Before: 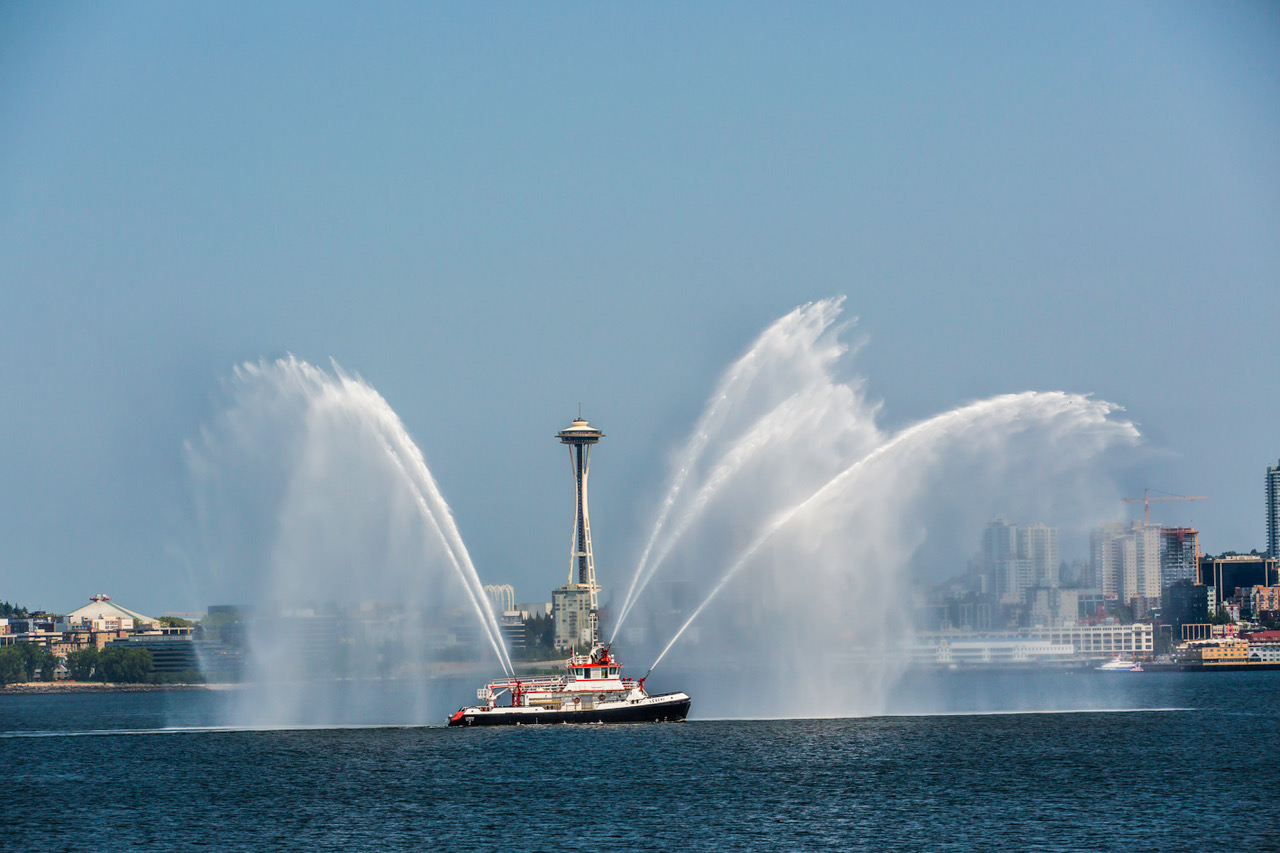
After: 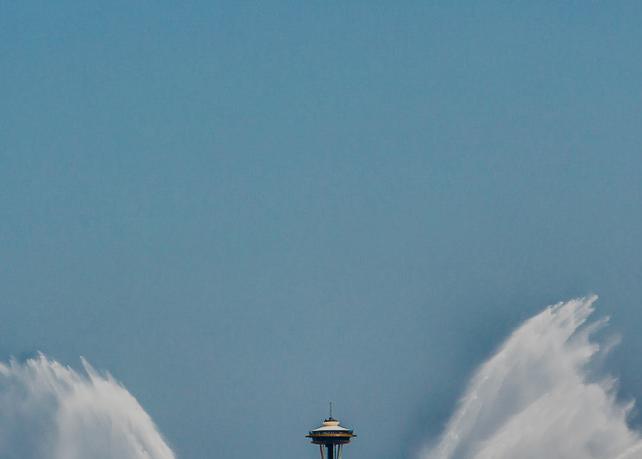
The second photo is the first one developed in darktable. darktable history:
tone curve: curves: ch0 [(0.003, 0.023) (0.071, 0.052) (0.236, 0.197) (0.466, 0.557) (0.625, 0.761) (0.783, 0.9) (0.994, 0.968)]; ch1 [(0, 0) (0.262, 0.227) (0.417, 0.386) (0.469, 0.467) (0.502, 0.498) (0.528, 0.53) (0.573, 0.579) (0.605, 0.621) (0.644, 0.671) (0.686, 0.728) (0.994, 0.987)]; ch2 [(0, 0) (0.262, 0.188) (0.385, 0.353) (0.427, 0.424) (0.495, 0.493) (0.515, 0.54) (0.547, 0.561) (0.589, 0.613) (0.644, 0.748) (1, 1)], preserve colors none
crop: left 19.457%, right 30.383%, bottom 46.144%
shadows and highlights: shadows 82.16, white point adjustment -9.22, highlights -61.48, soften with gaussian
